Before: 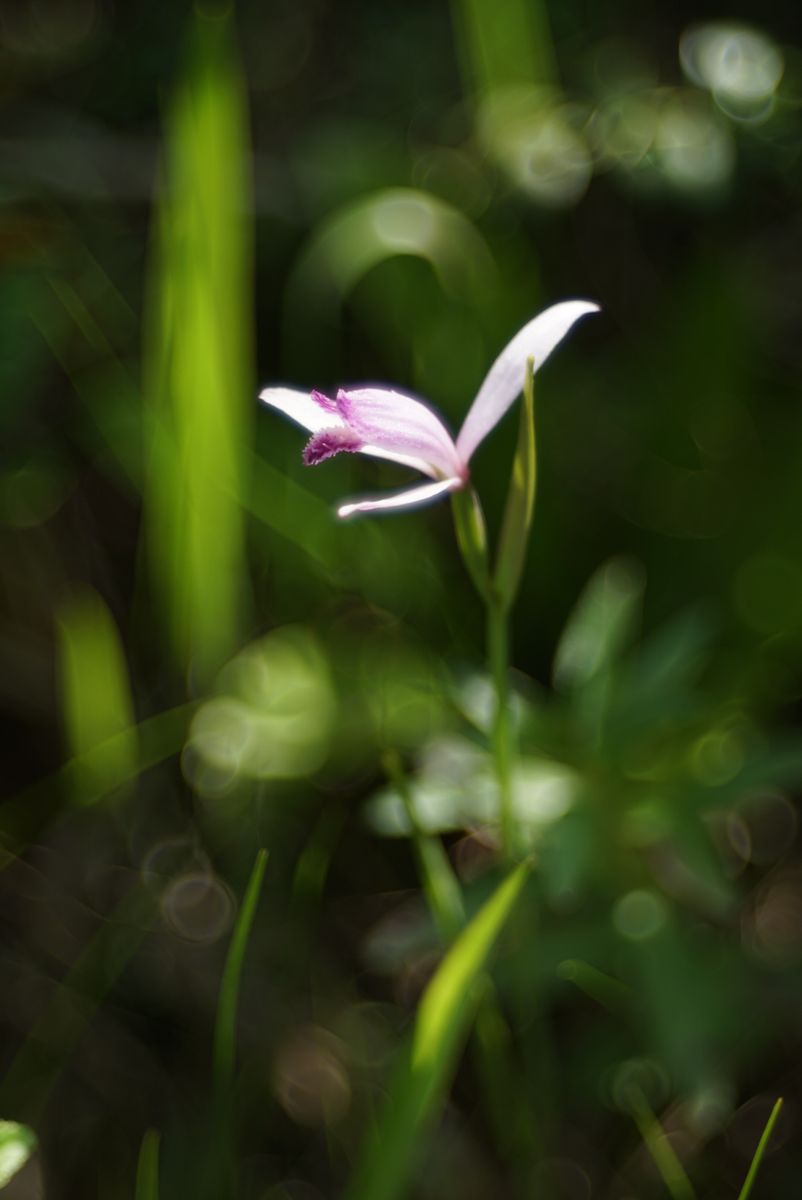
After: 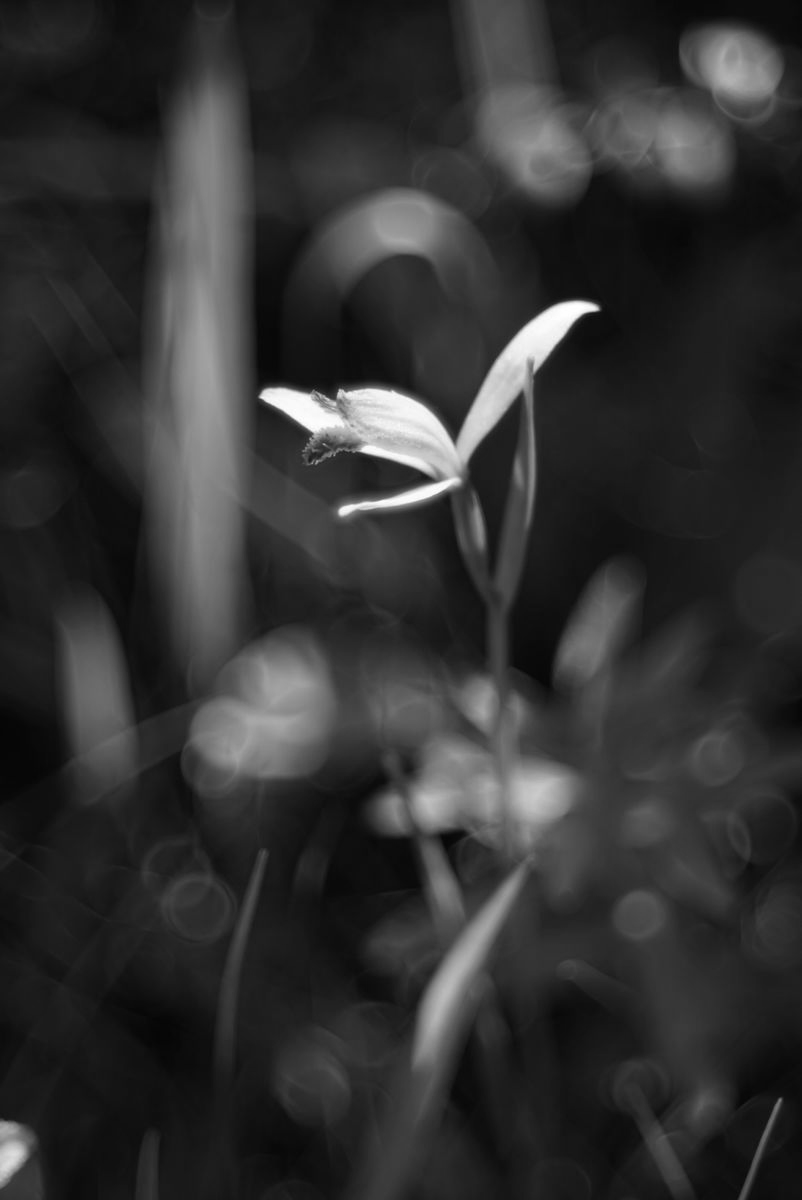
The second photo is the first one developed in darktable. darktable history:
monochrome: on, module defaults
rgb levels: mode RGB, independent channels, levels [[0, 0.5, 1], [0, 0.521, 1], [0, 0.536, 1]]
